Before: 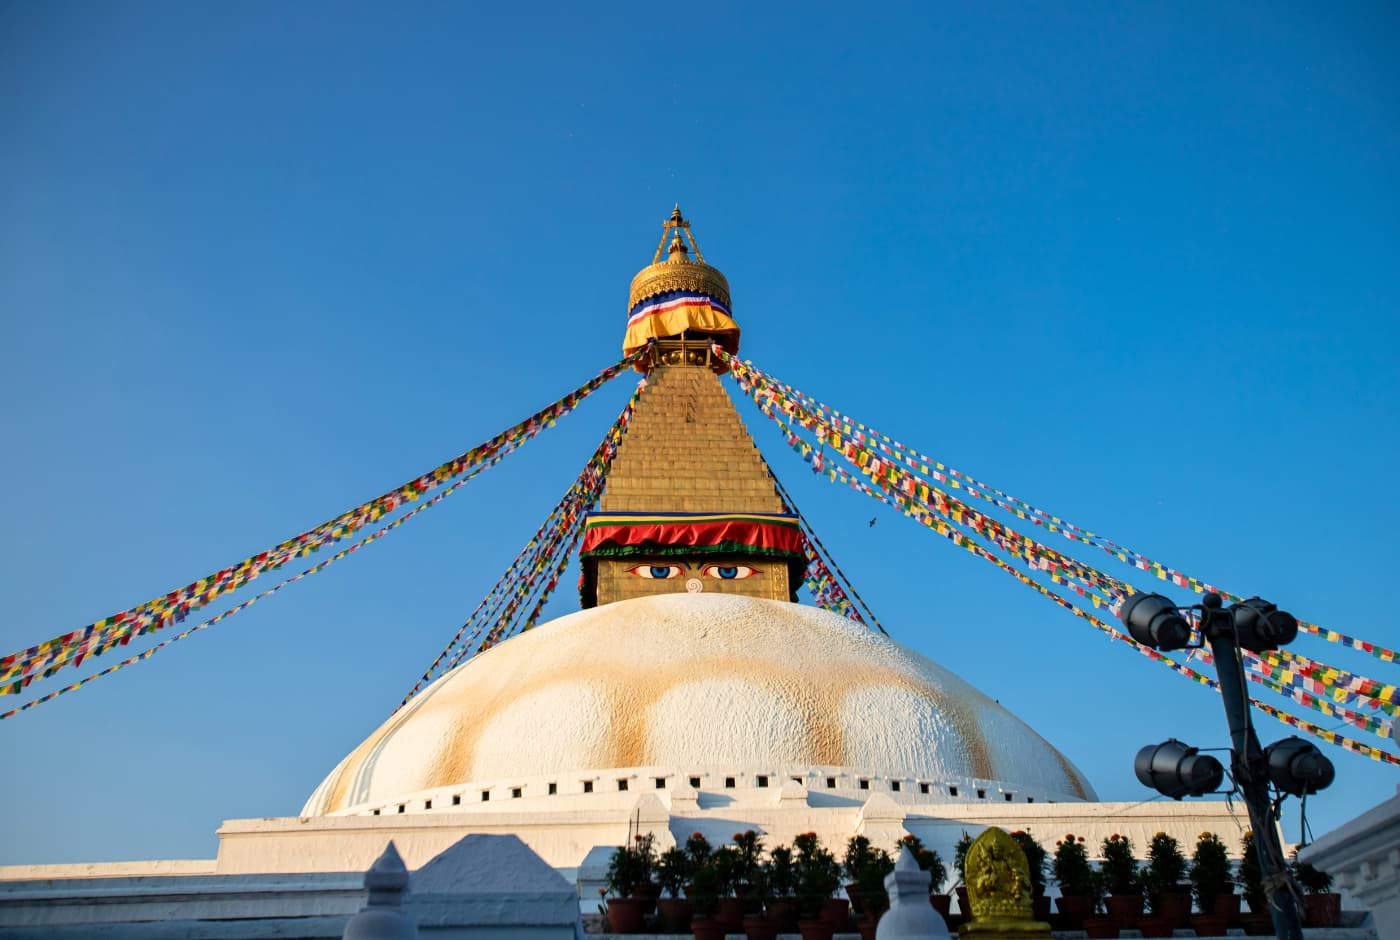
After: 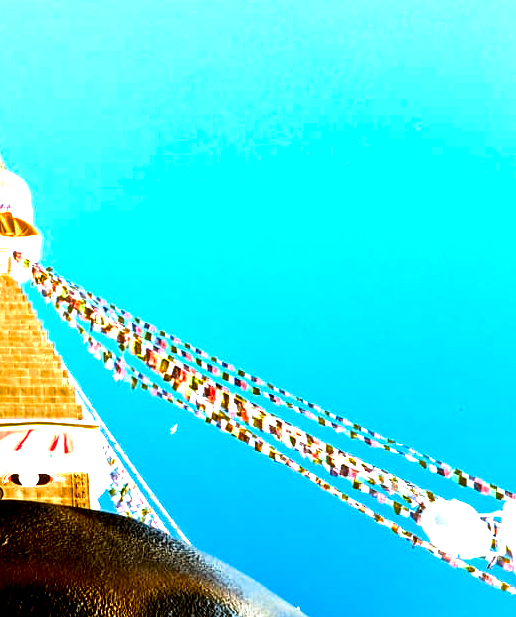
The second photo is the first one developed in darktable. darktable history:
crop and rotate: left 49.936%, top 10.094%, right 13.136%, bottom 24.256%
bloom: size 25%, threshold 5%, strength 90%
levels: levels [0.182, 0.542, 0.902]
exposure: black level correction 0, exposure 2 EV, compensate highlight preservation false
